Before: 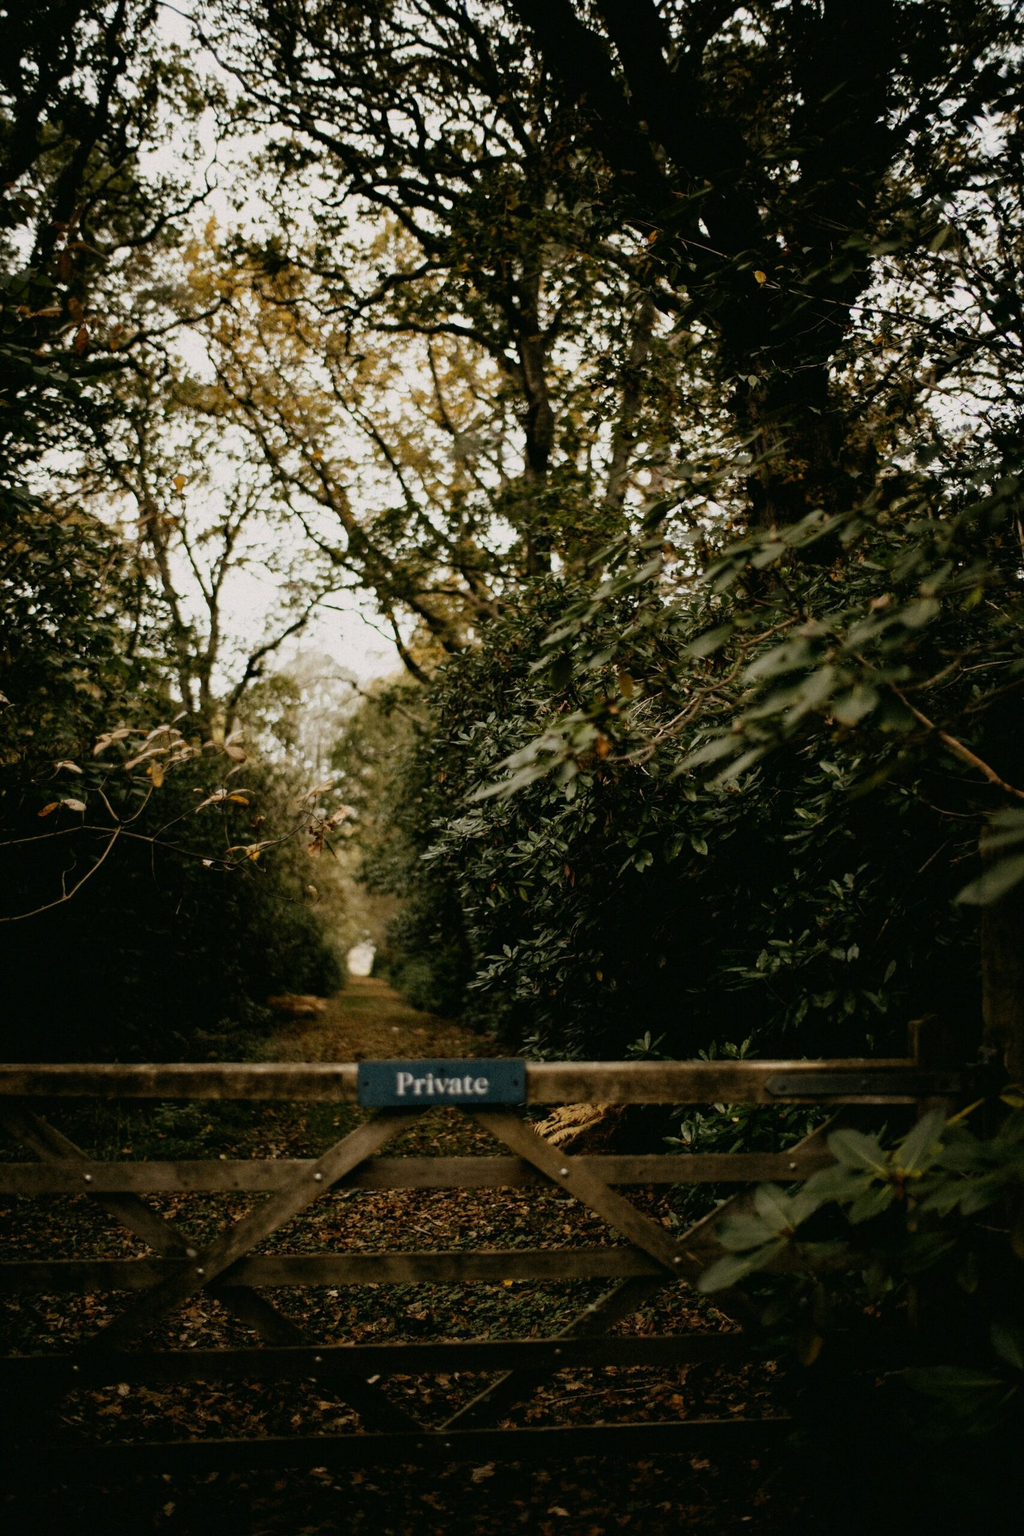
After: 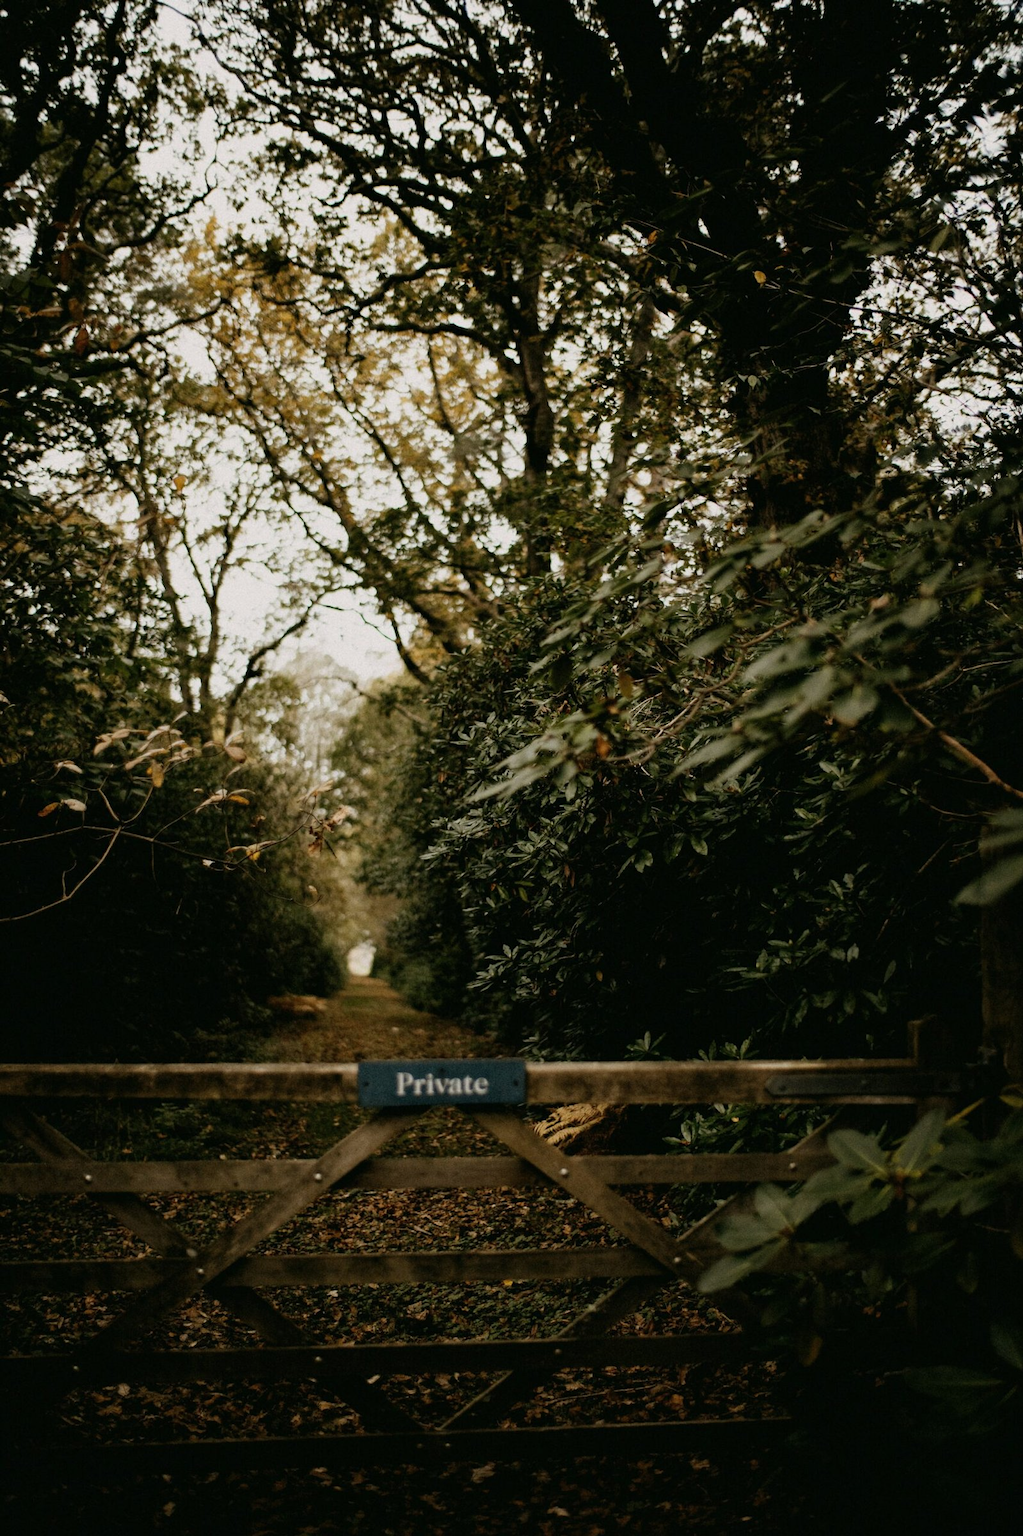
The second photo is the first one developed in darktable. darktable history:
contrast brightness saturation: saturation -0.051
